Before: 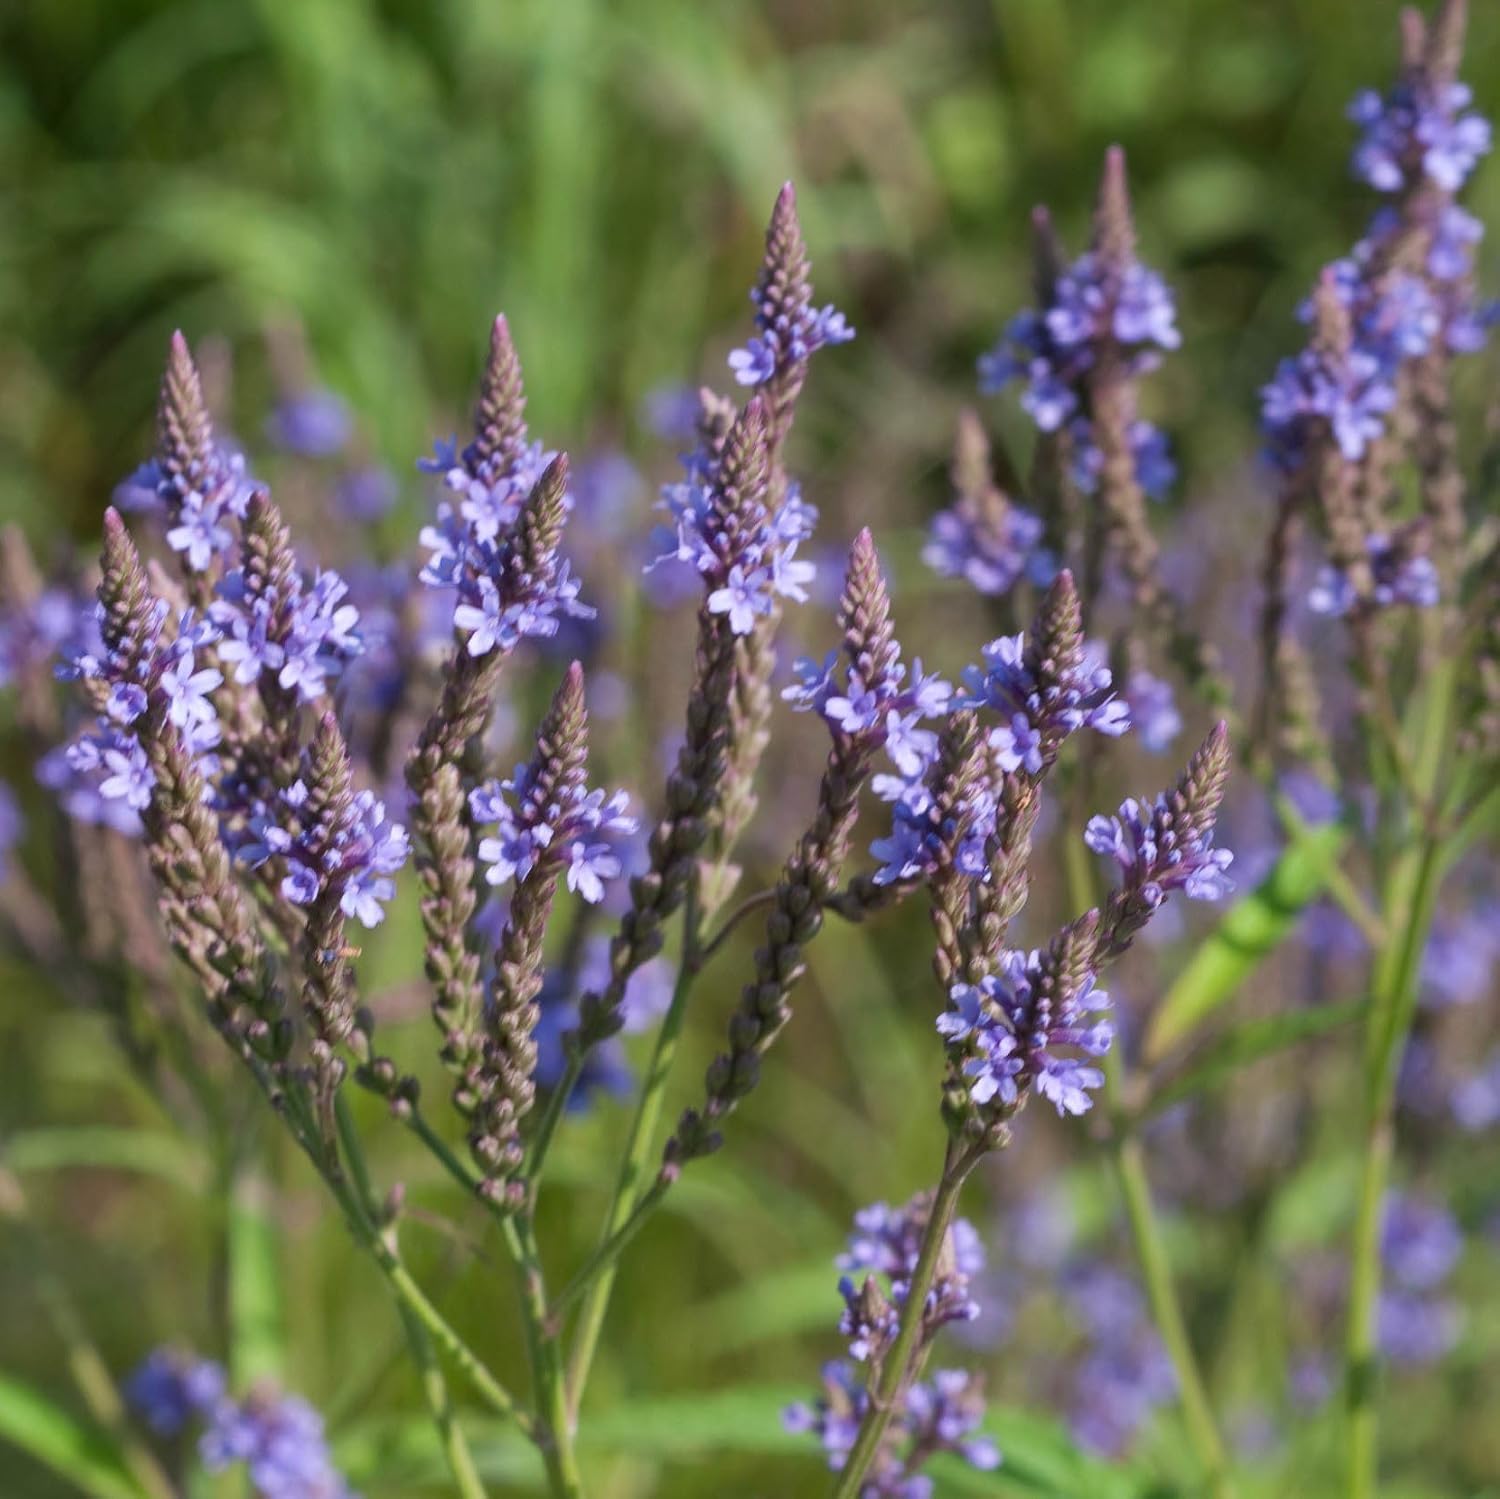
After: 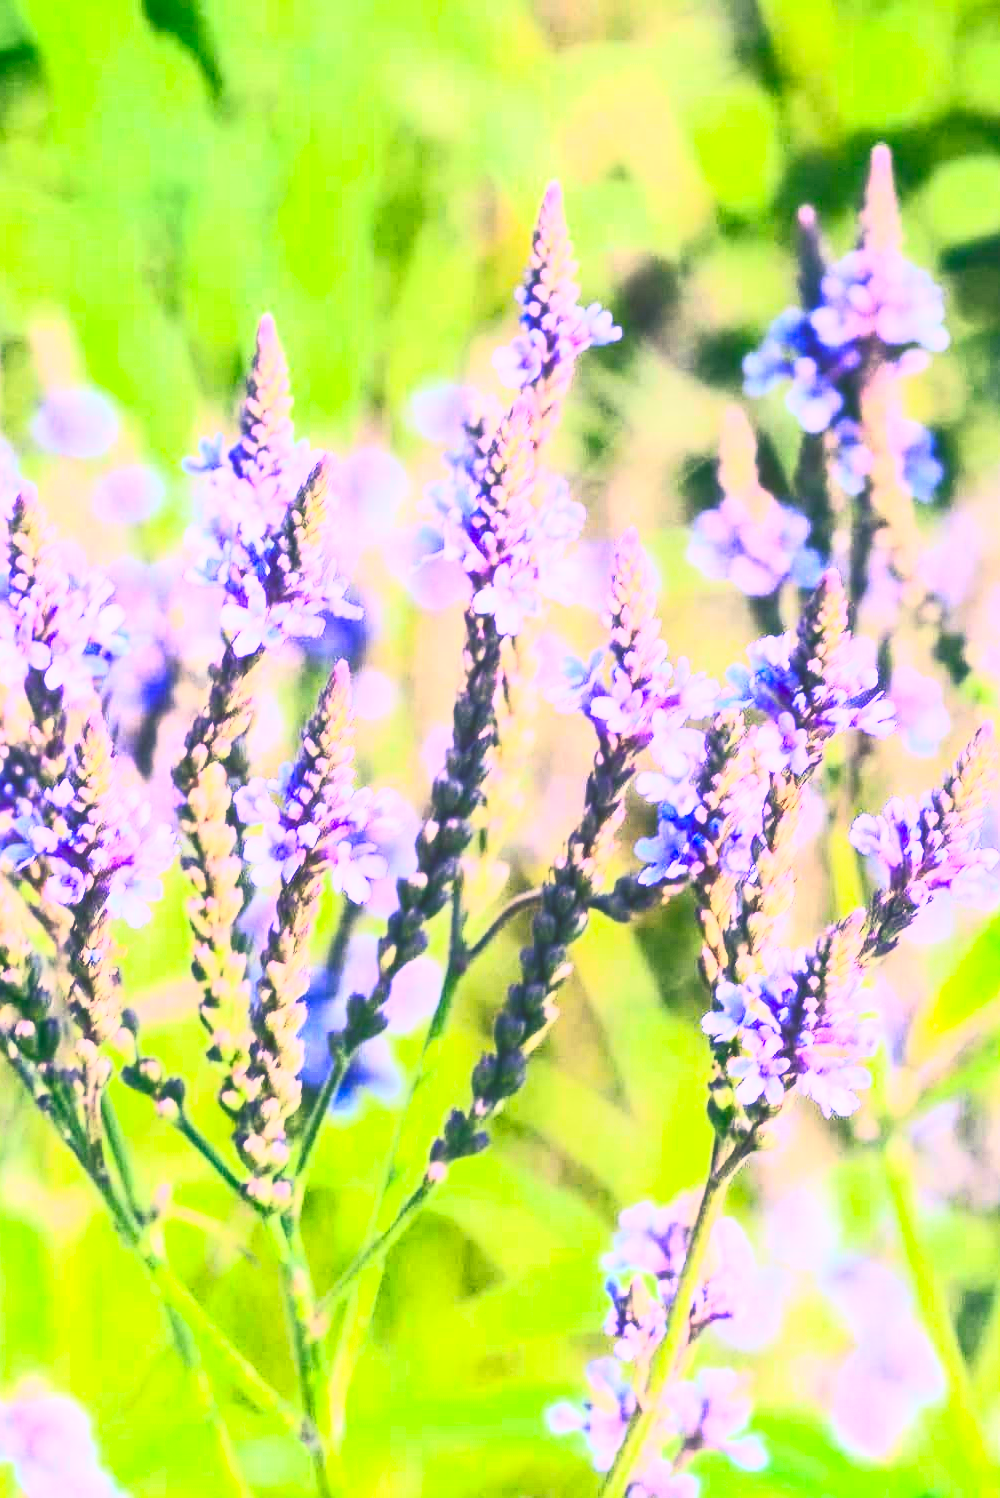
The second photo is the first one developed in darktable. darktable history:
crop and rotate: left 15.601%, right 17.702%
exposure: exposure 0.014 EV, compensate highlight preservation false
tone equalizer: -7 EV 0.142 EV, -6 EV 0.573 EV, -5 EV 1.15 EV, -4 EV 1.37 EV, -3 EV 1.12 EV, -2 EV 0.6 EV, -1 EV 0.147 EV, edges refinement/feathering 500, mask exposure compensation -1.57 EV, preserve details no
contrast brightness saturation: contrast 0.814, brightness 0.596, saturation 0.579
color correction: highlights b* 3.04
color balance rgb: shadows lift › luminance -41.063%, shadows lift › chroma 13.981%, shadows lift › hue 257.71°, linear chroma grading › global chroma 15.2%, perceptual saturation grading › global saturation -0.054%
local contrast: highlights 44%, shadows 4%, detail 99%
